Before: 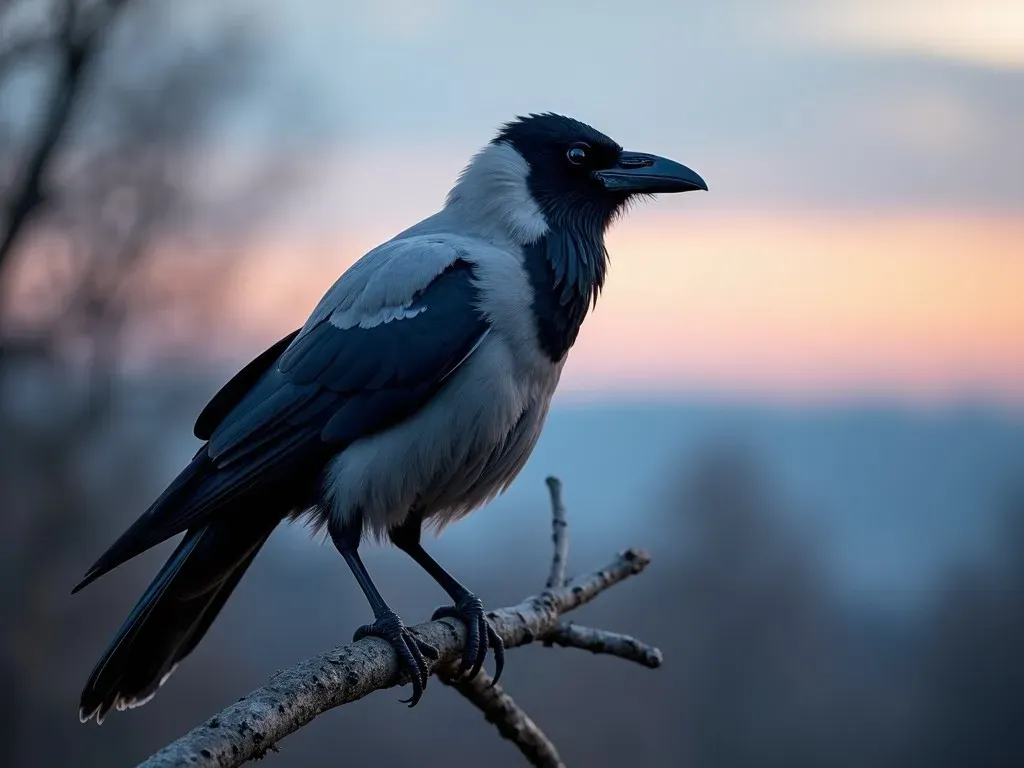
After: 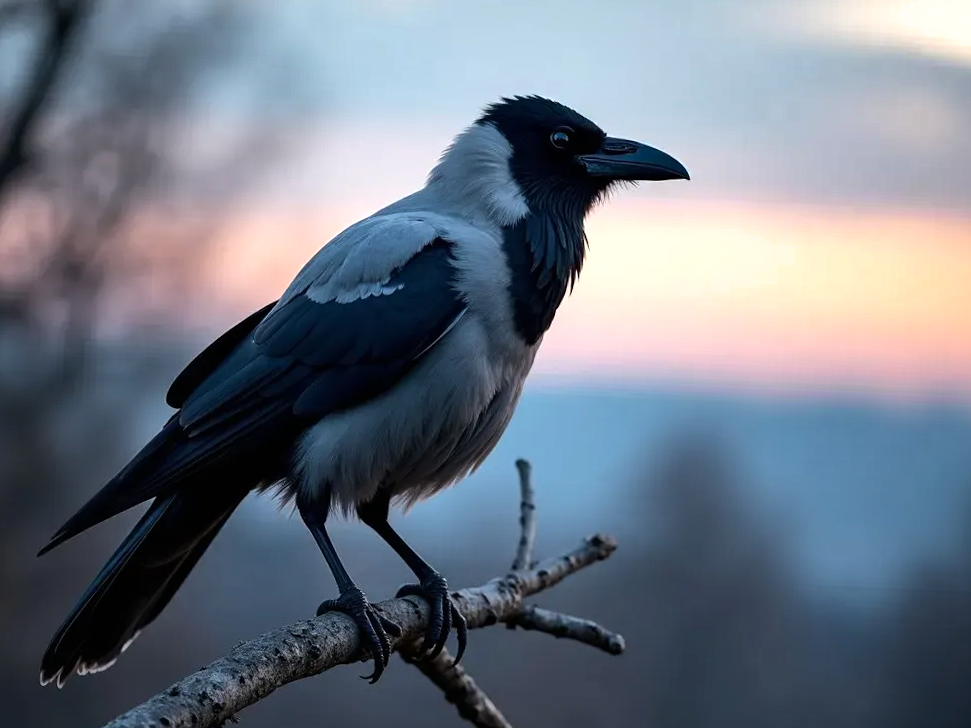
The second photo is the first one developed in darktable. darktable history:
crop and rotate: angle -2.38°
shadows and highlights: shadows 22.7, highlights -48.71, soften with gaussian
tone equalizer: -8 EV -0.417 EV, -7 EV -0.389 EV, -6 EV -0.333 EV, -5 EV -0.222 EV, -3 EV 0.222 EV, -2 EV 0.333 EV, -1 EV 0.389 EV, +0 EV 0.417 EV, edges refinement/feathering 500, mask exposure compensation -1.57 EV, preserve details no
